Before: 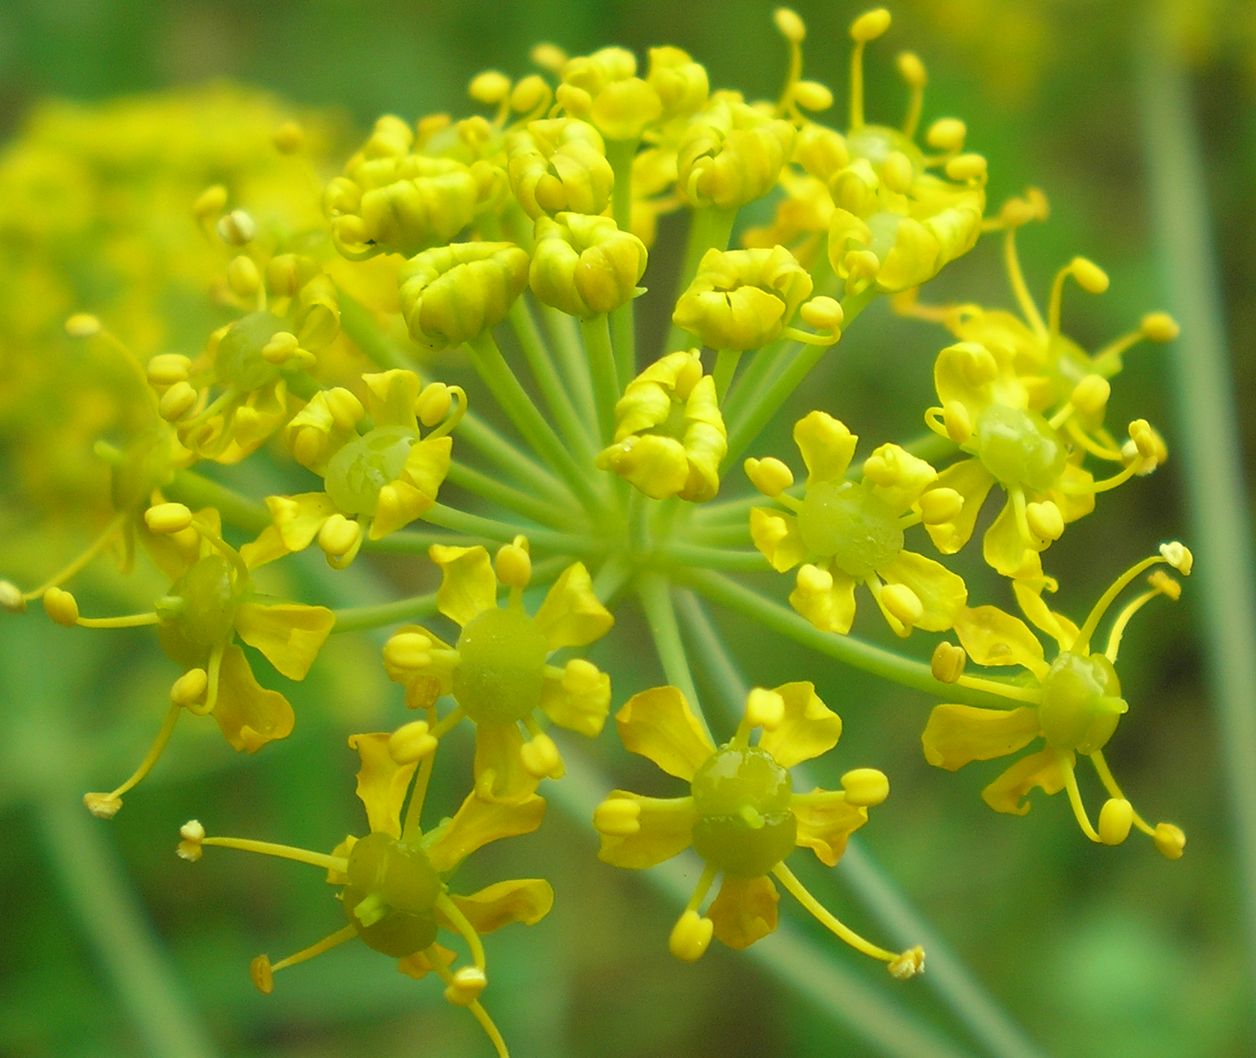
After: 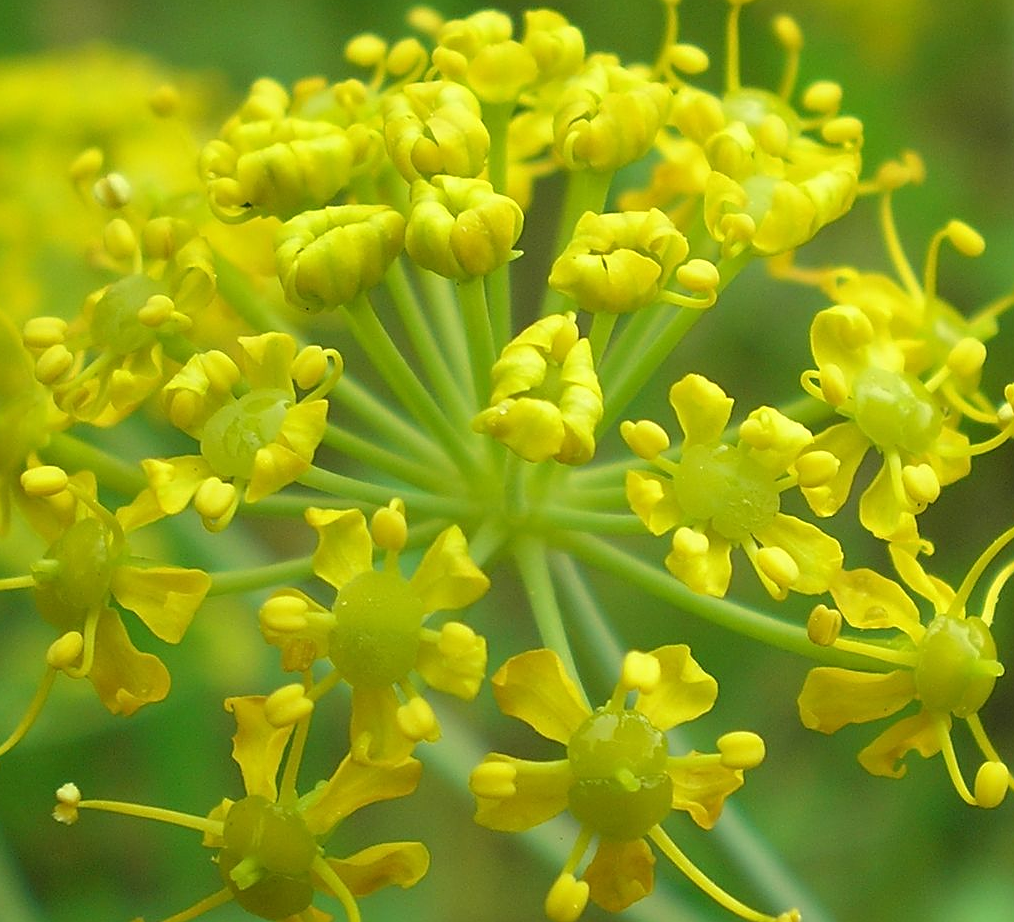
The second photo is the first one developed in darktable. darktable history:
crop: left 9.909%, top 3.559%, right 9.279%, bottom 9.269%
sharpen: on, module defaults
